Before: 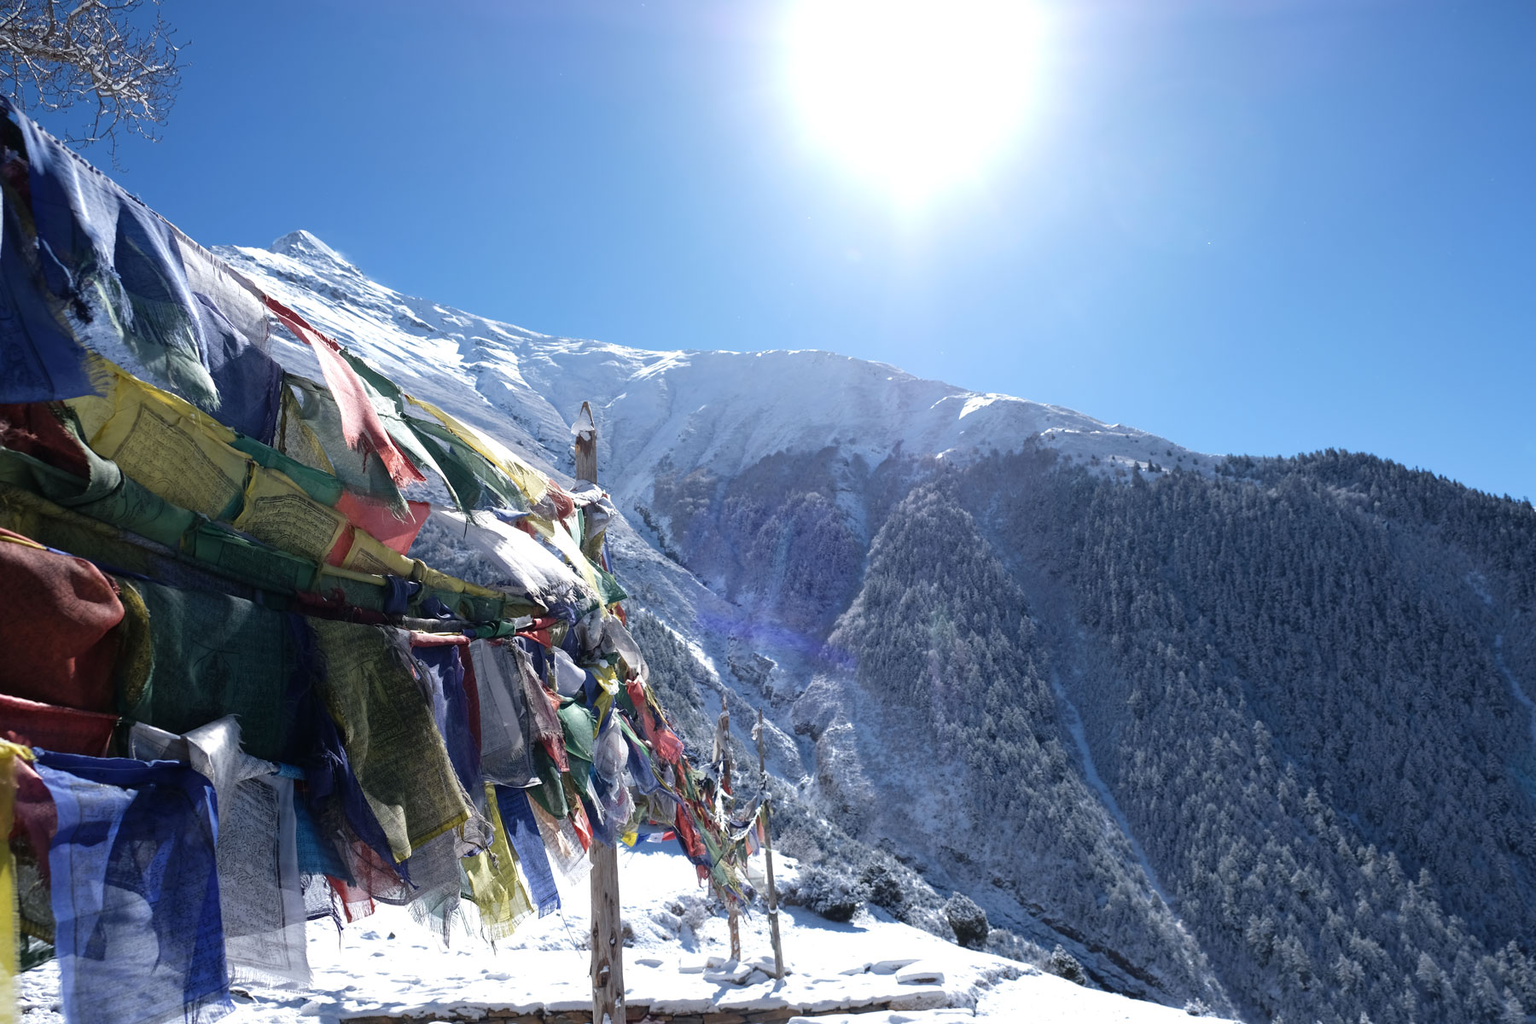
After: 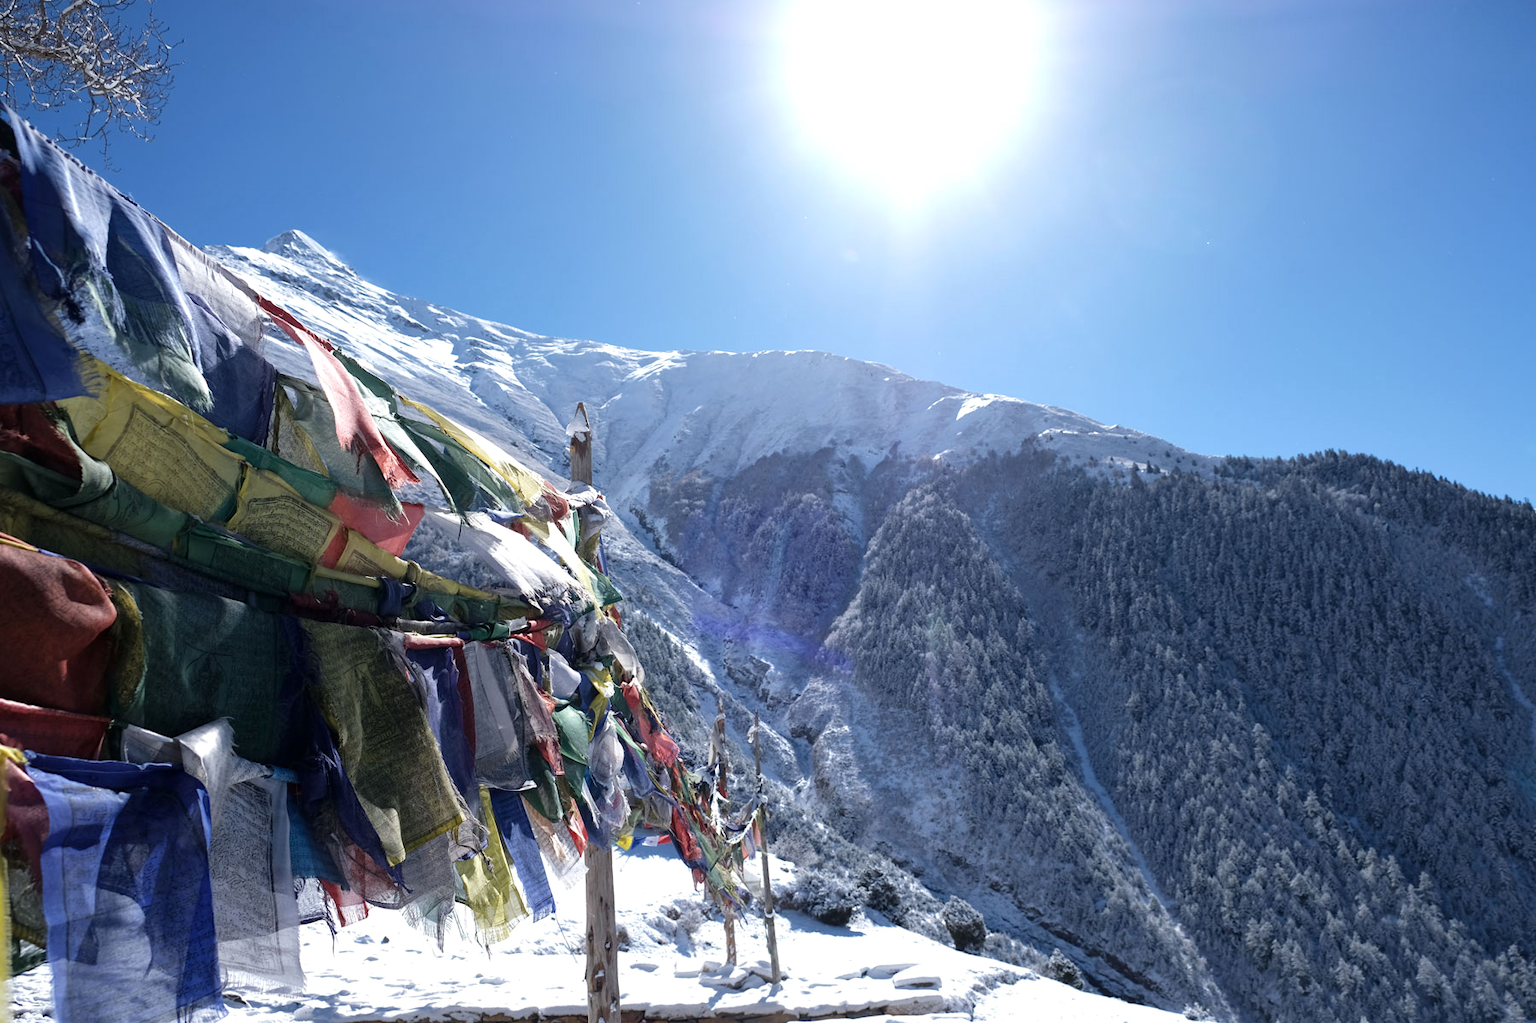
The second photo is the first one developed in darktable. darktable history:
local contrast: mode bilateral grid, contrast 20, coarseness 50, detail 119%, midtone range 0.2
crop and rotate: left 0.585%, top 0.227%, bottom 0.374%
